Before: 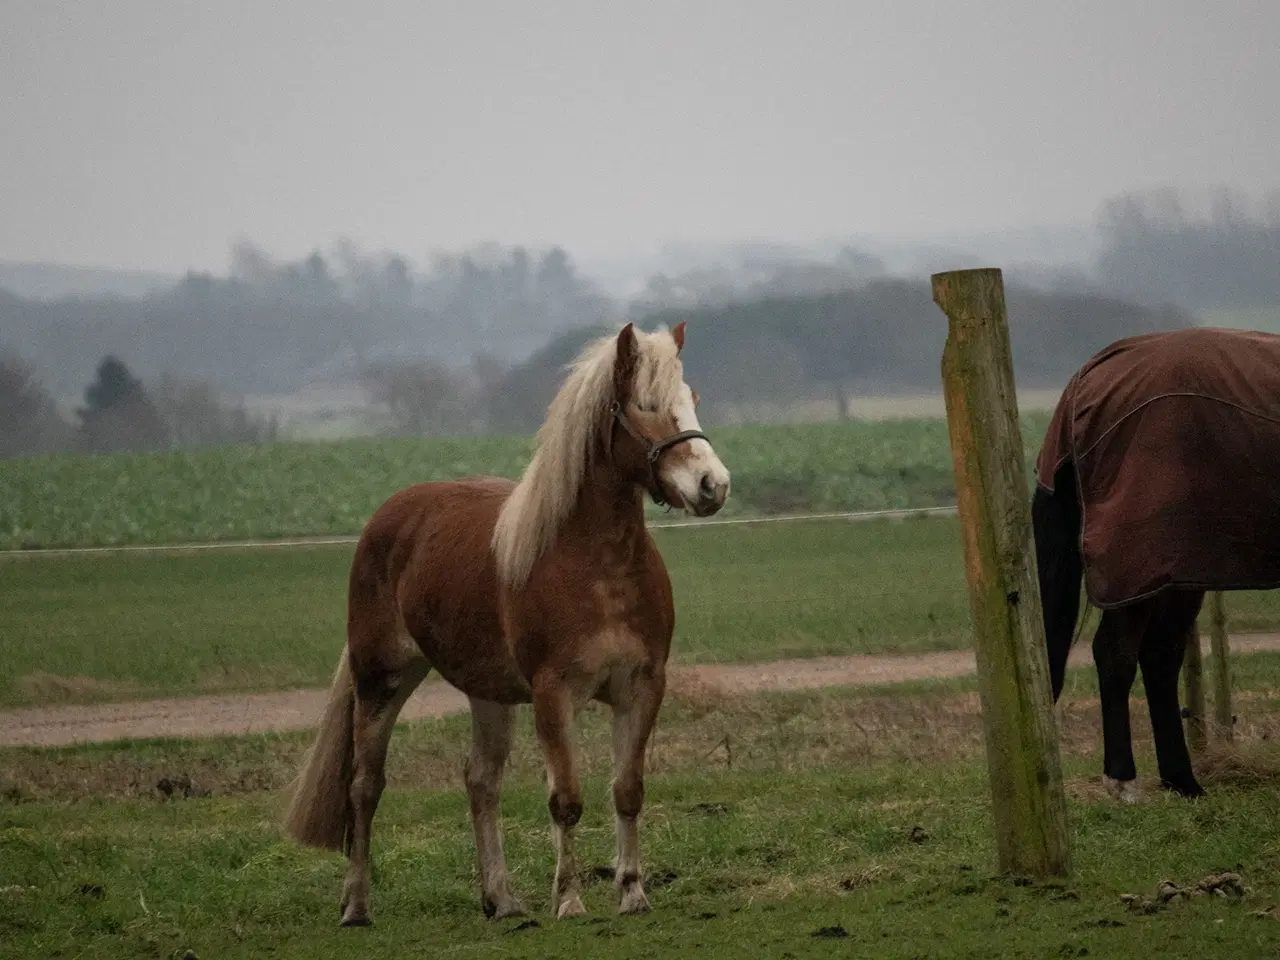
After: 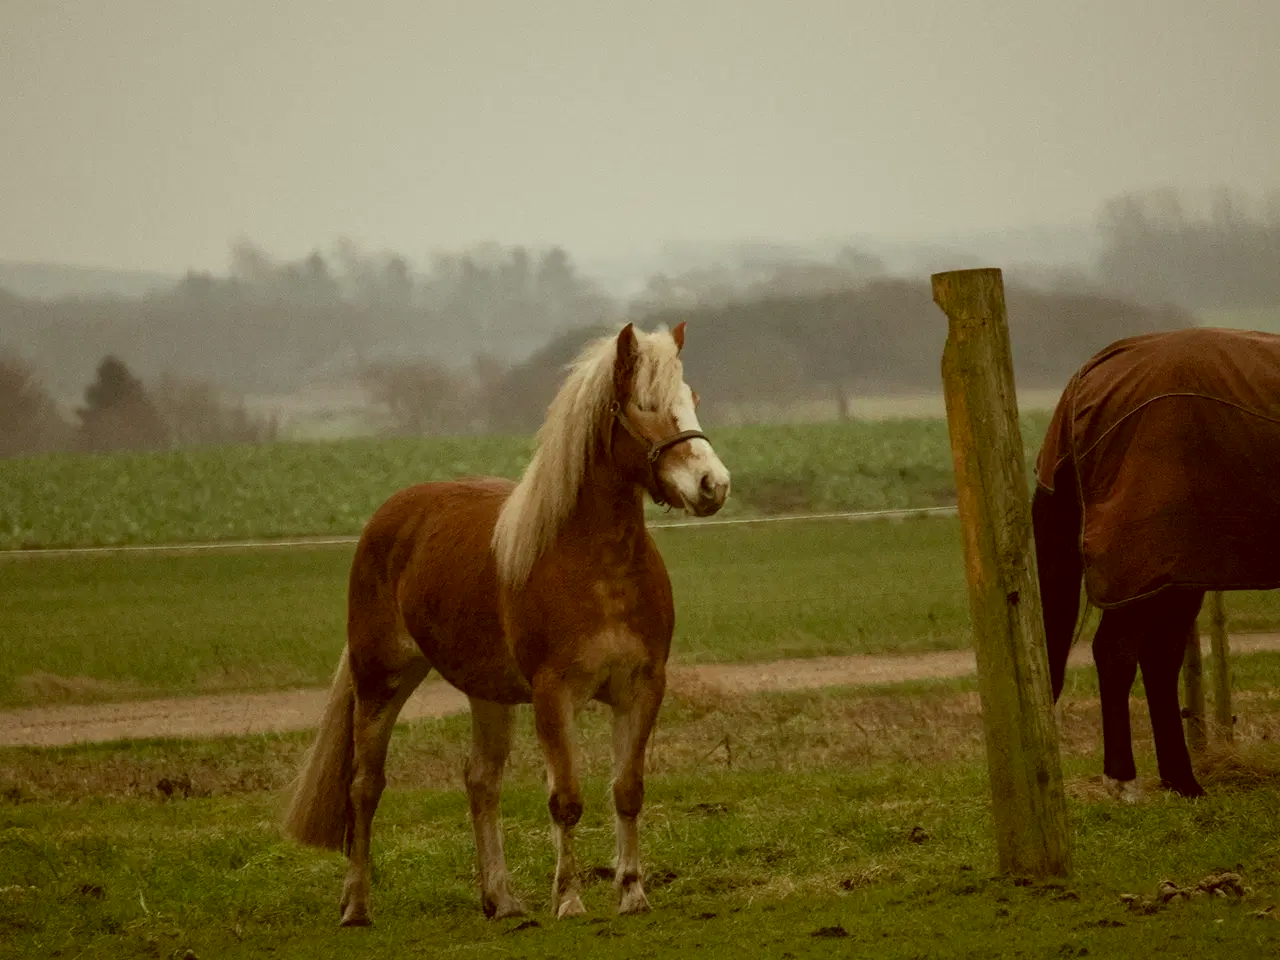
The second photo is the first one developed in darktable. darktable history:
color correction: highlights a* -6.26, highlights b* 9.26, shadows a* 10.05, shadows b* 23.33
